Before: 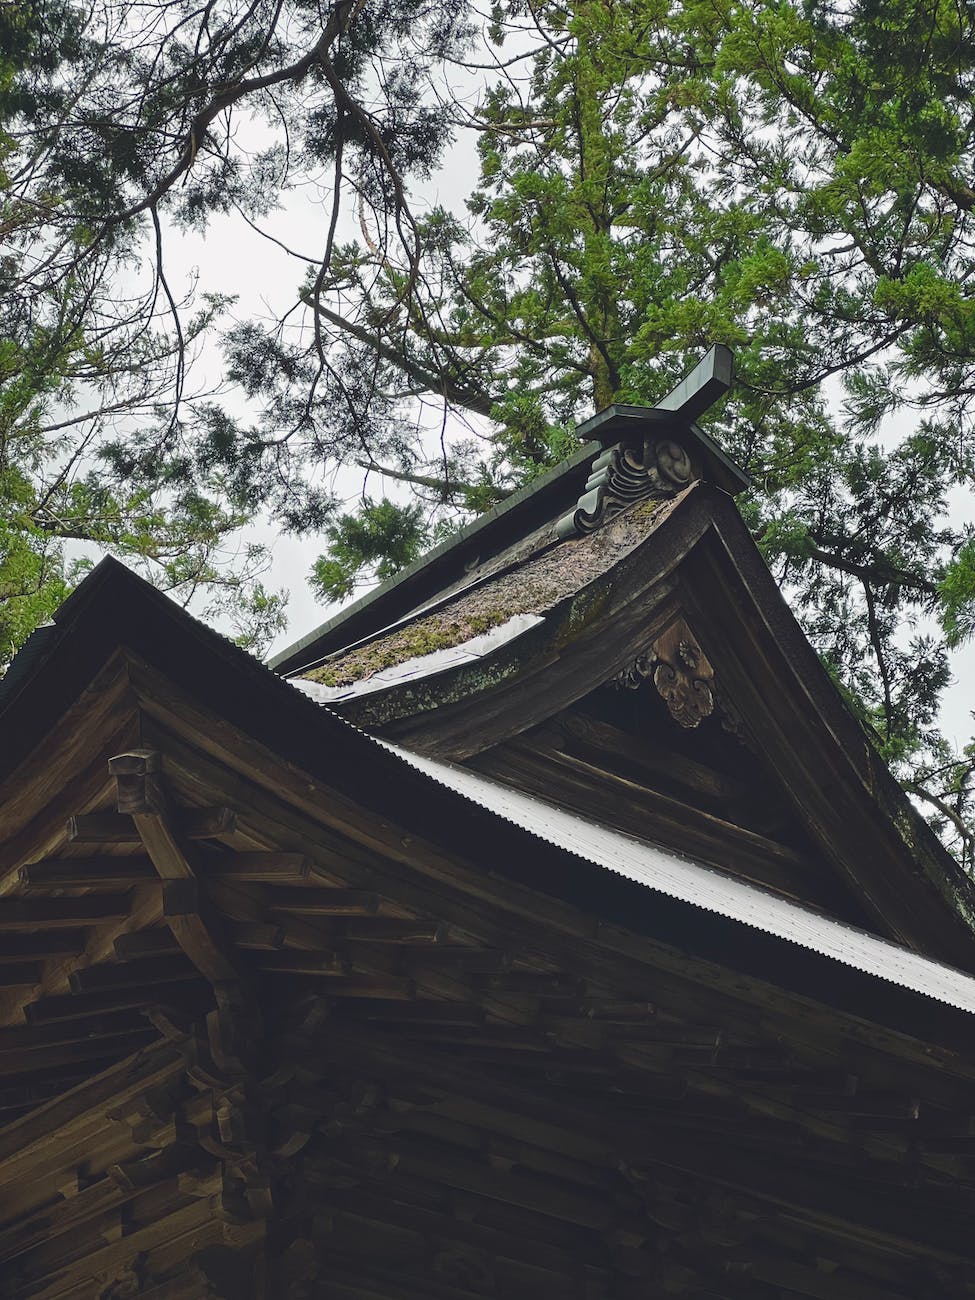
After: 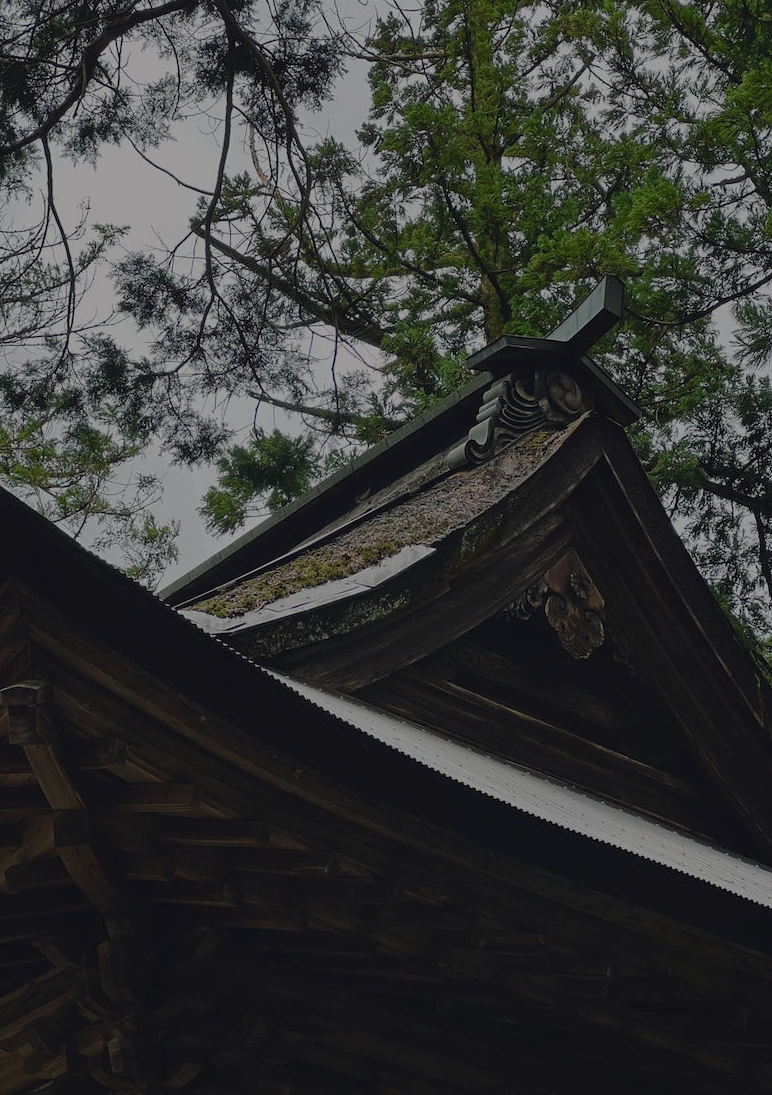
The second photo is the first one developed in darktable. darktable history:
crop: left 11.225%, top 5.381%, right 9.565%, bottom 10.314%
exposure: exposure -1.468 EV, compensate highlight preservation false
